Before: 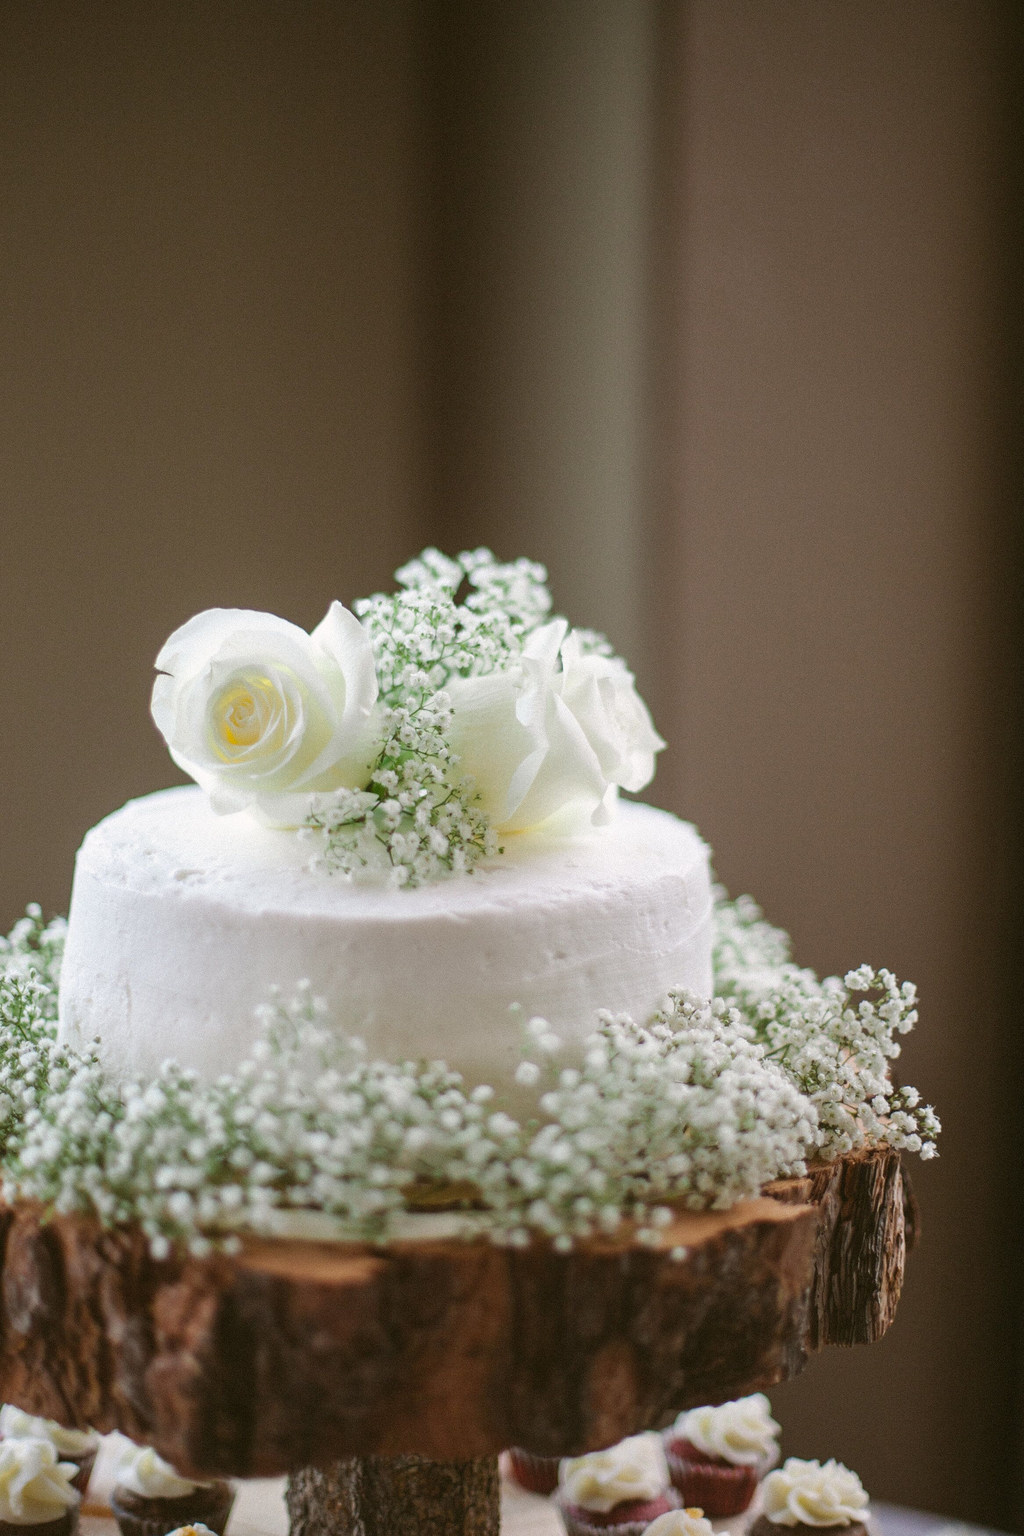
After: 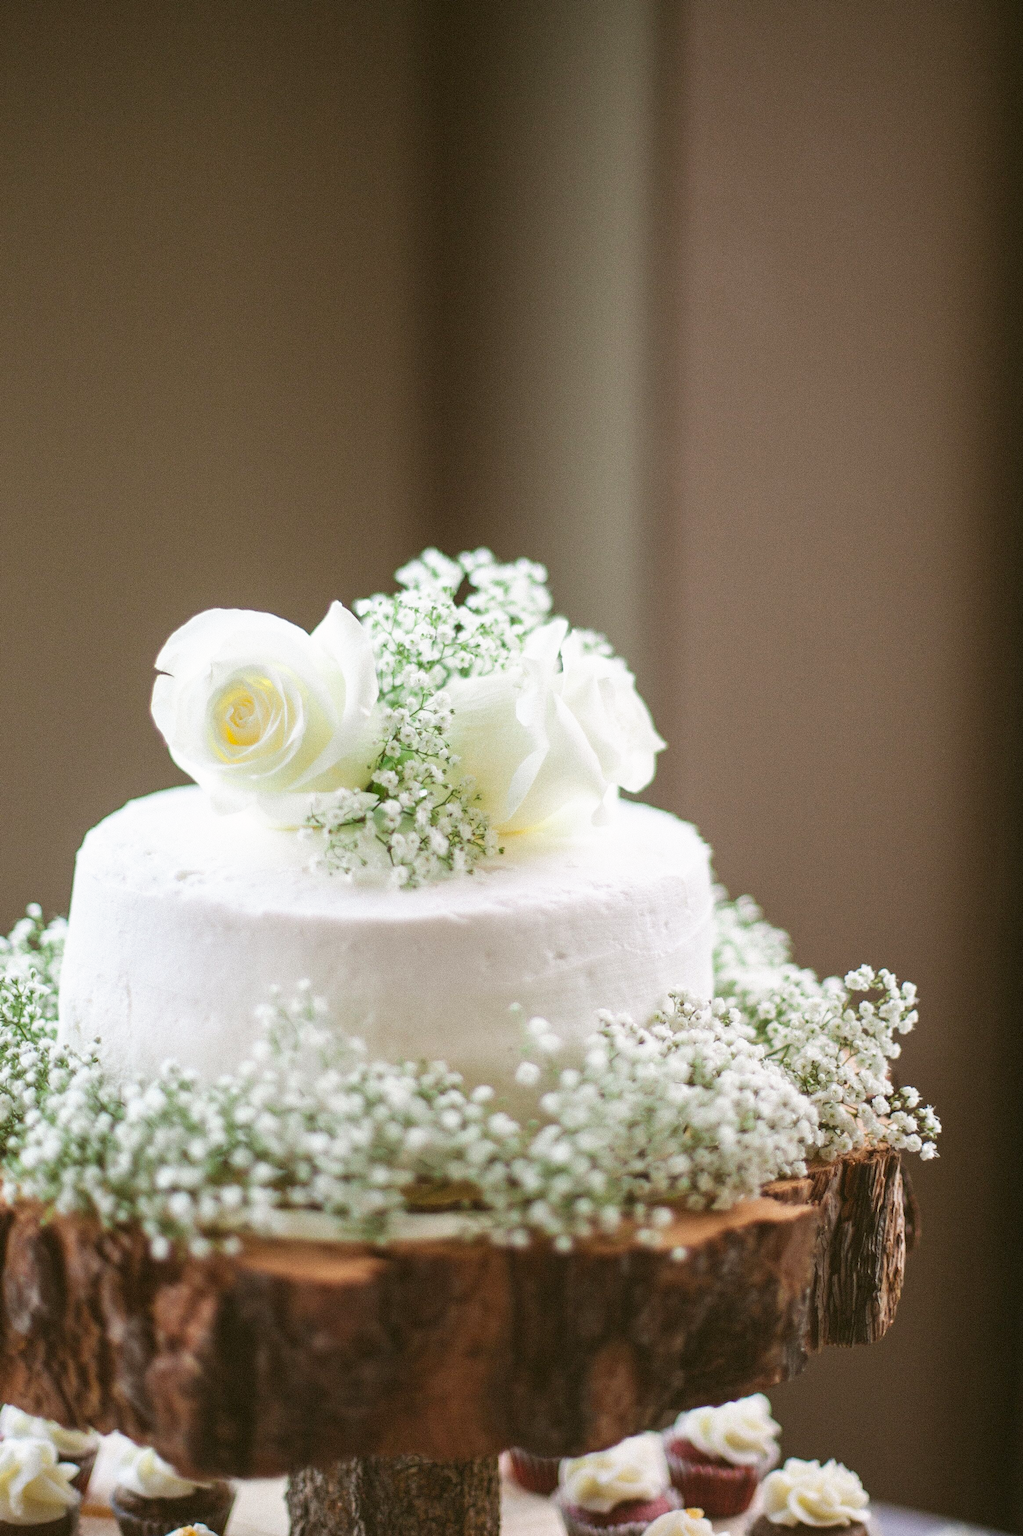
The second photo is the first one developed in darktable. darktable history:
base curve: curves: ch0 [(0, 0) (0.688, 0.865) (1, 1)], exposure shift 0.01, preserve colors none
